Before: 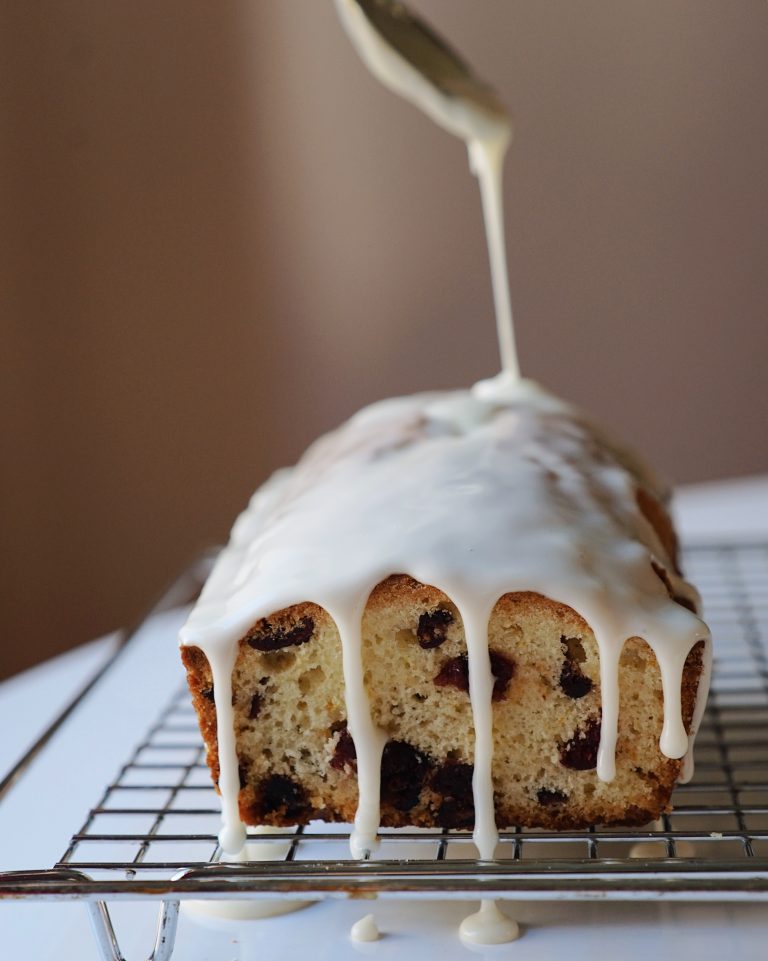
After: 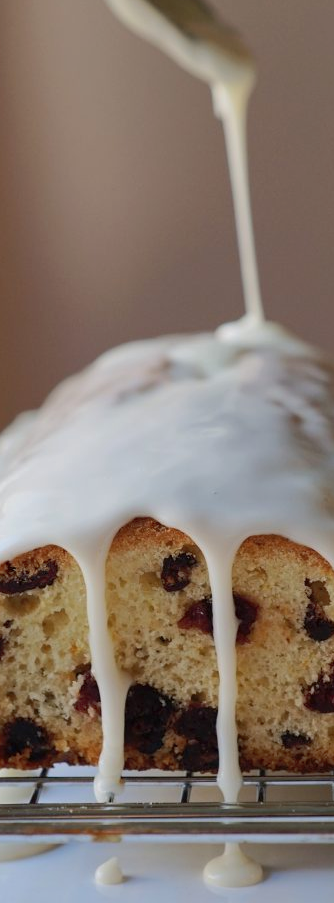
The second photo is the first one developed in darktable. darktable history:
shadows and highlights: on, module defaults
crop: left 33.461%, top 5.981%, right 22.985%
exposure: exposure -0.04 EV, compensate highlight preservation false
